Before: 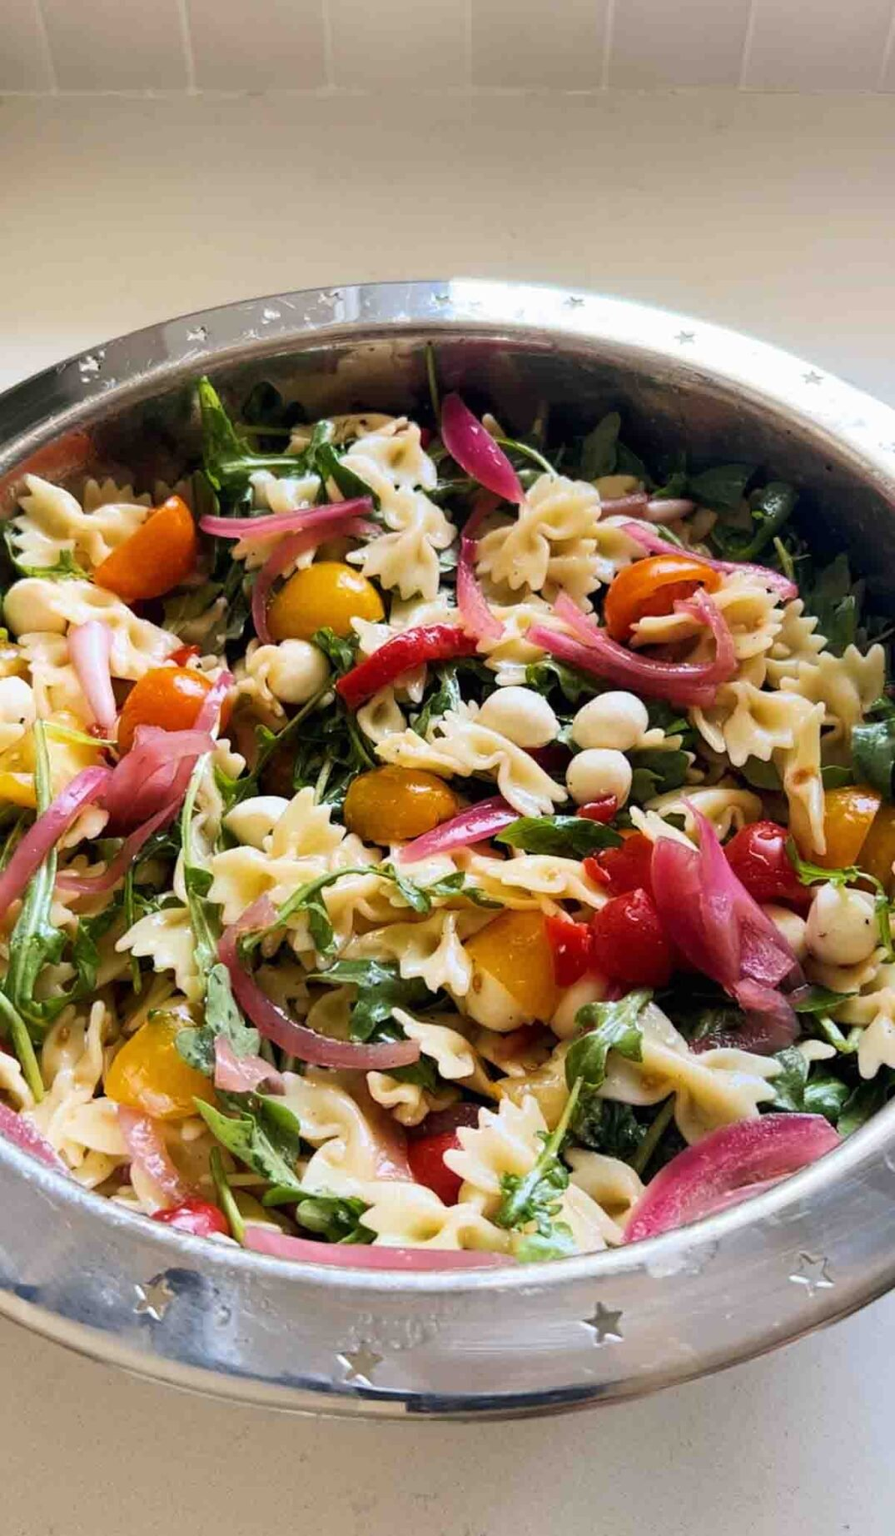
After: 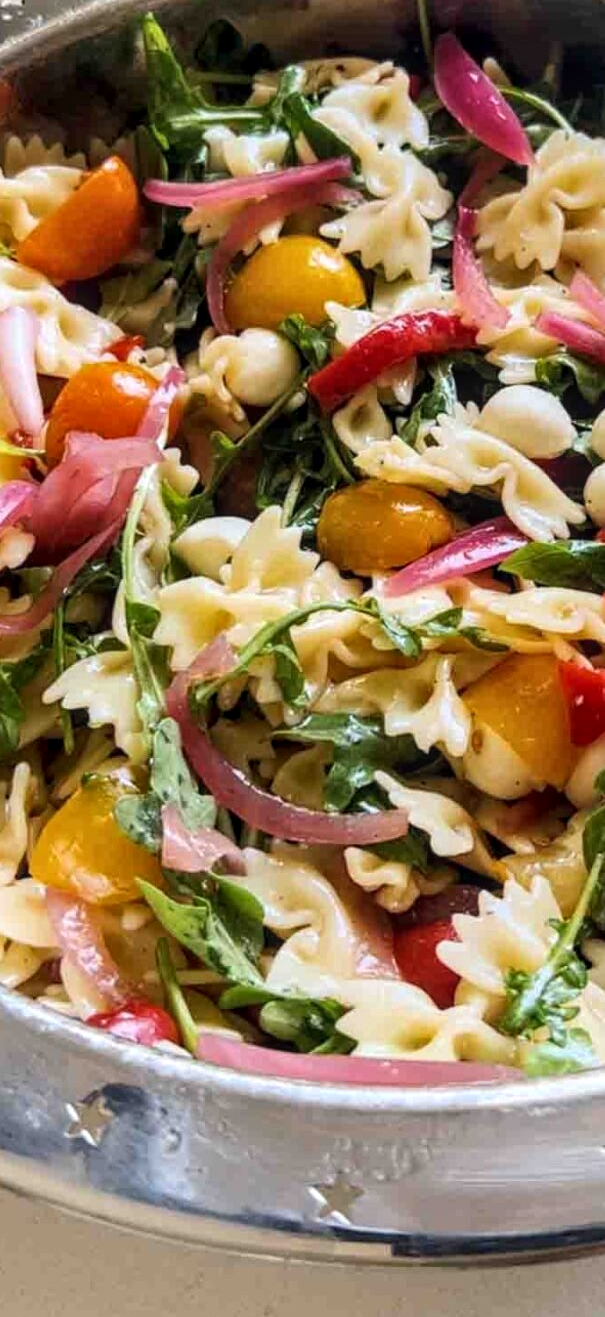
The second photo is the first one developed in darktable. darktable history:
crop: left 8.966%, top 23.852%, right 34.699%, bottom 4.703%
local contrast: on, module defaults
